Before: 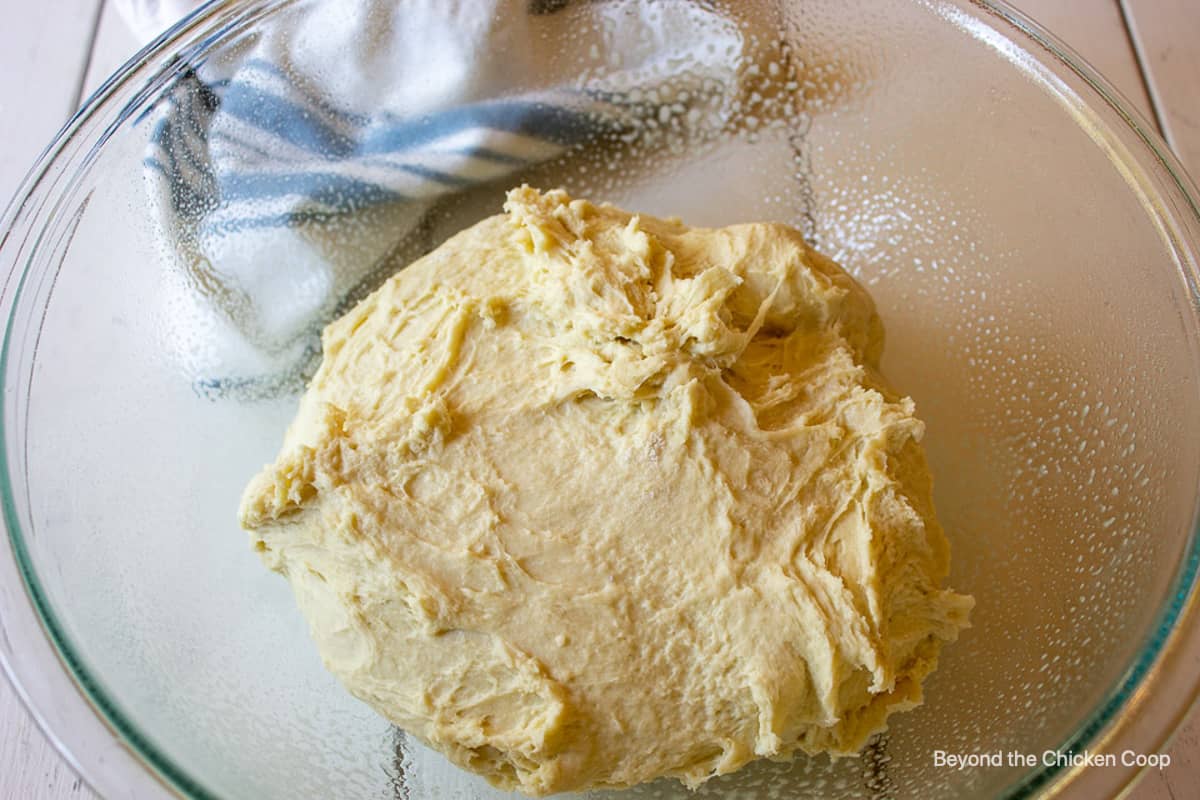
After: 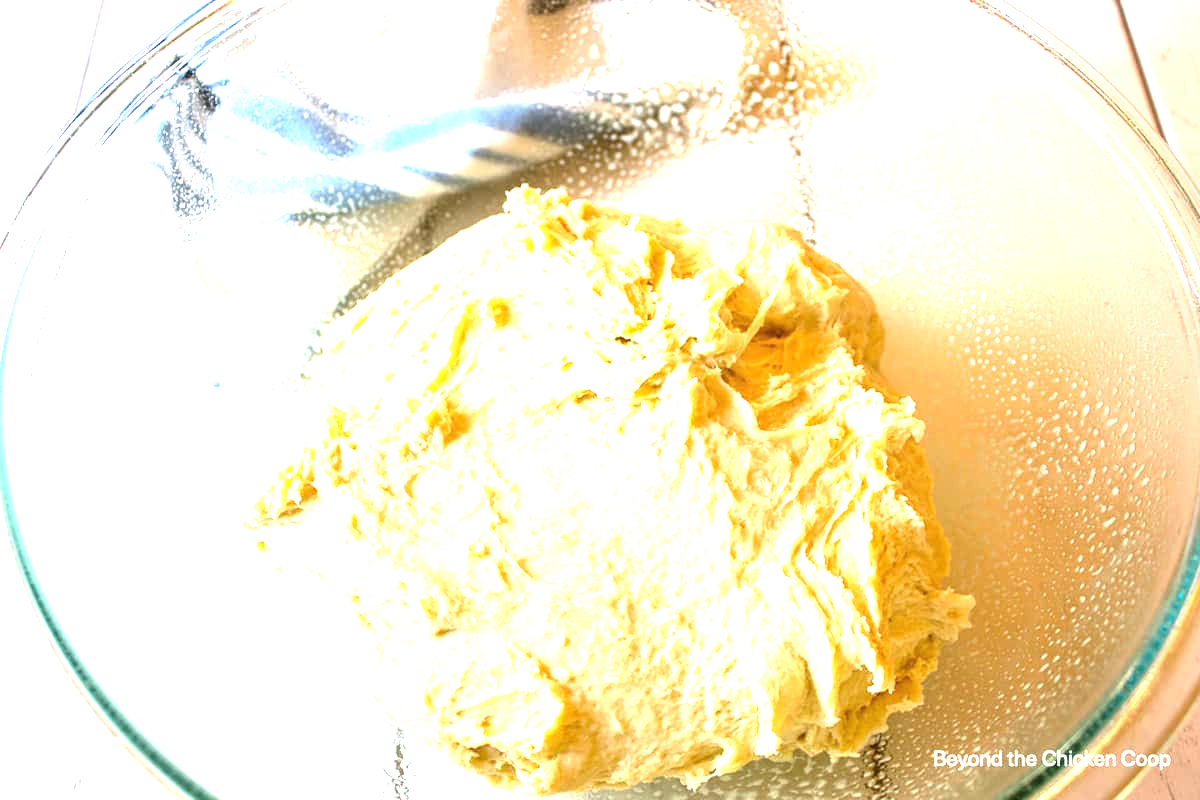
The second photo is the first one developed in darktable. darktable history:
exposure: black level correction 0, exposure 1.871 EV, compensate exposure bias true, compensate highlight preservation false
